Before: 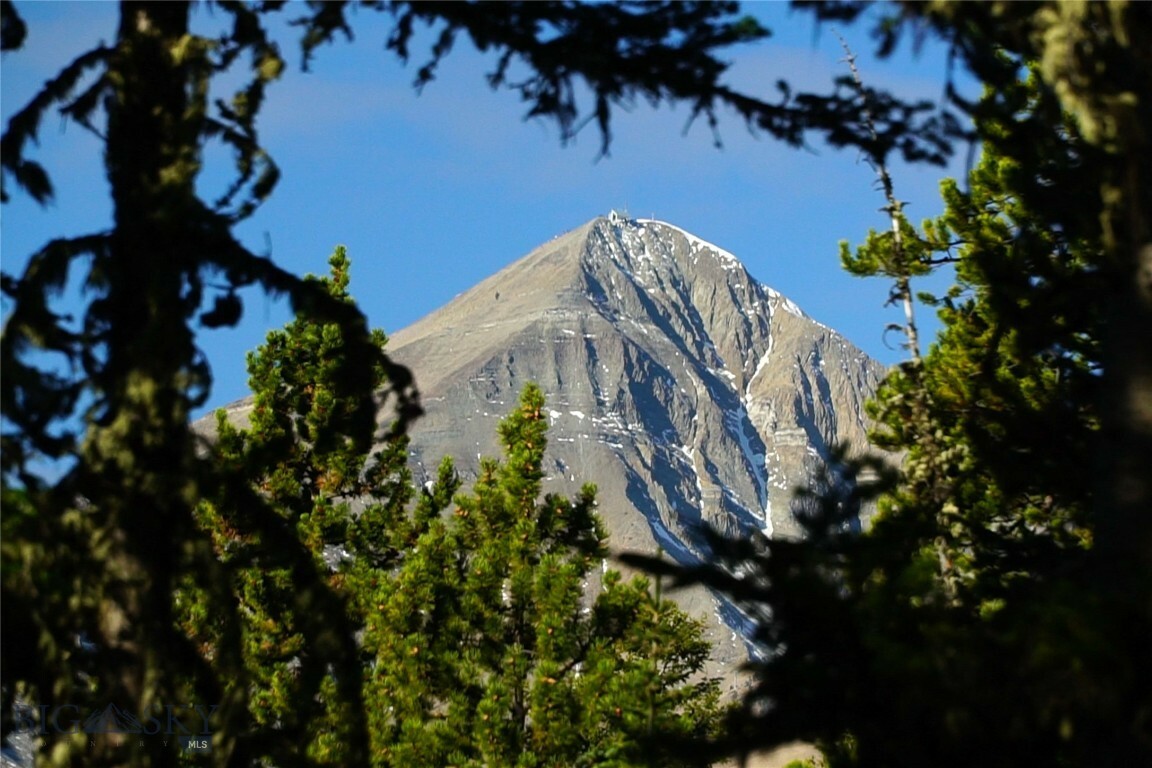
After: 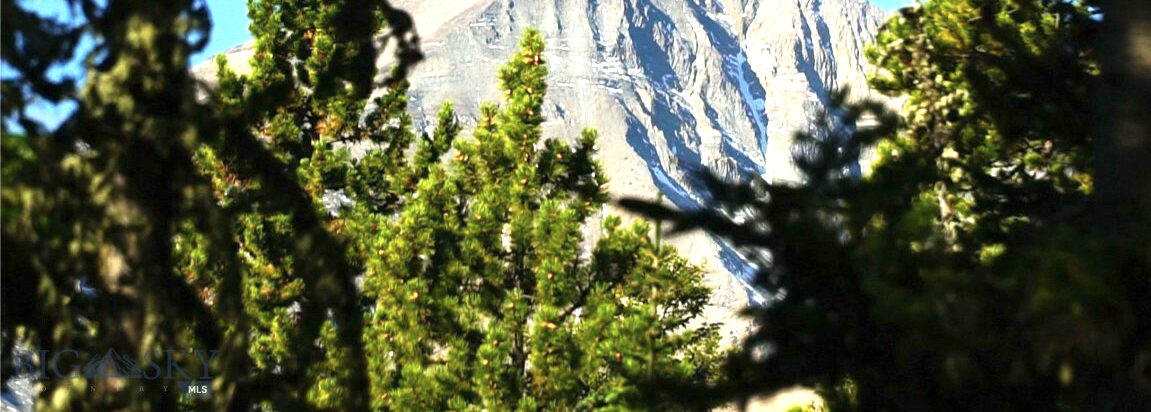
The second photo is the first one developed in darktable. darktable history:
crop and rotate: top 46.237%
exposure: black level correction 0, exposure 1.45 EV, compensate exposure bias true, compensate highlight preservation false
contrast brightness saturation: saturation -0.1
